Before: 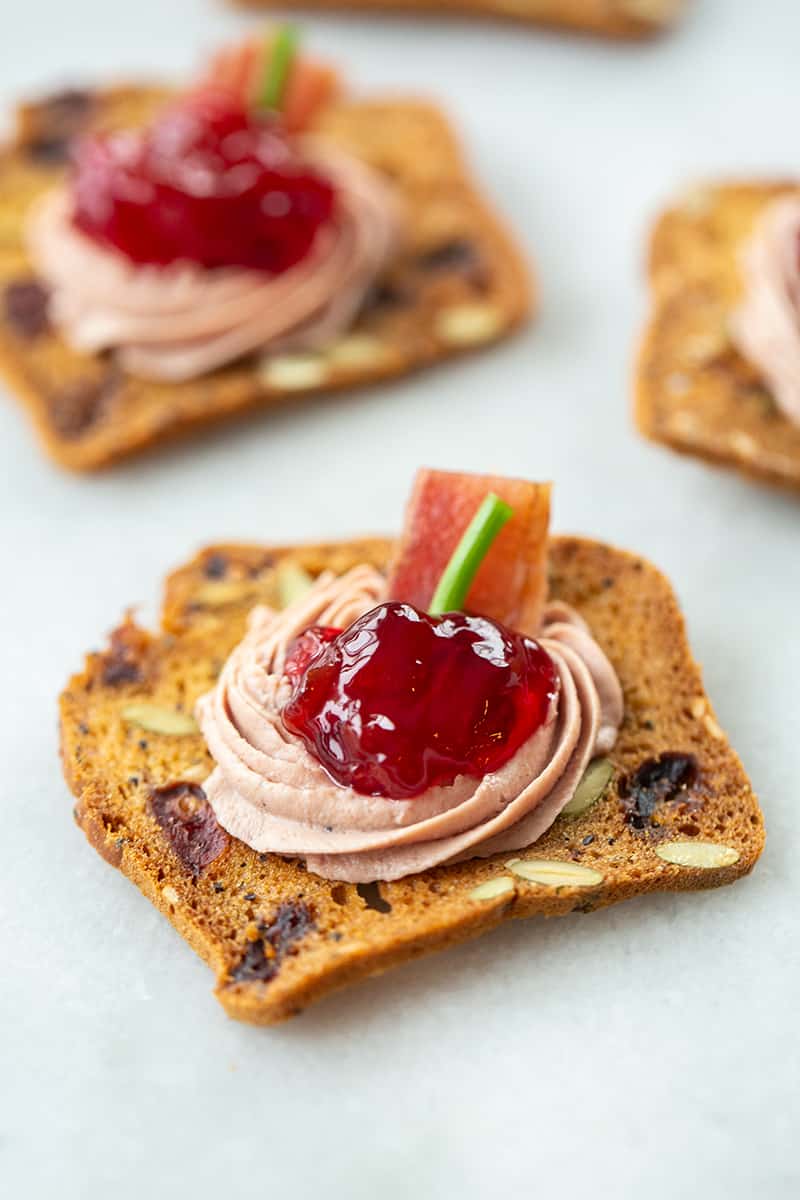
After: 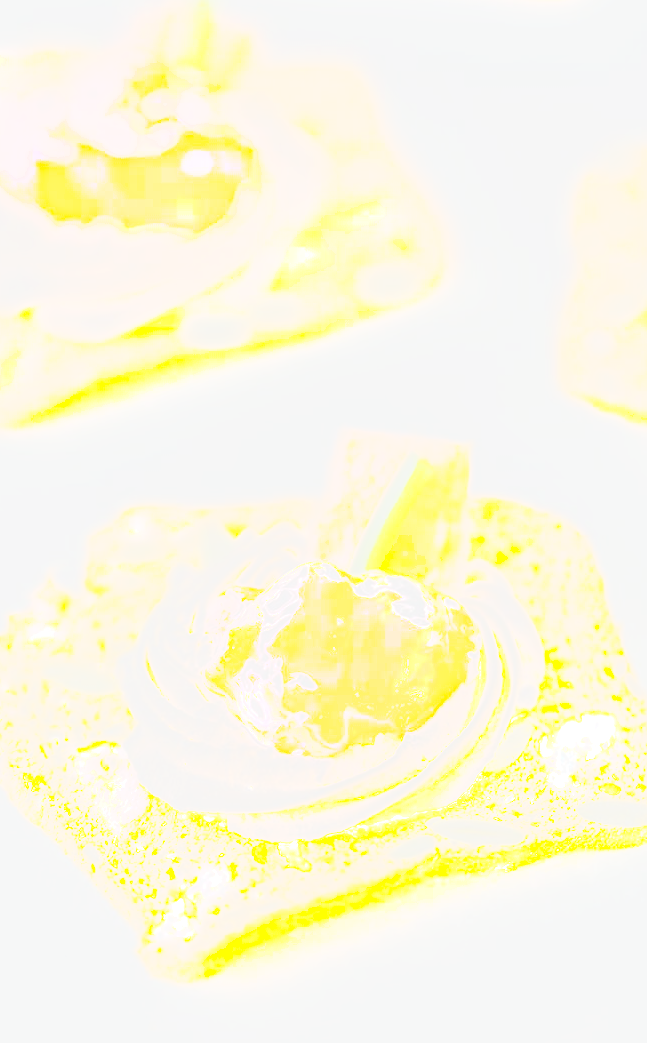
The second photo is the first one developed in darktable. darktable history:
bloom: size 70%, threshold 25%, strength 70%
exposure: exposure 2.25 EV, compensate highlight preservation false
haze removal: compatibility mode true, adaptive false
crop: left 9.929%, top 3.475%, right 9.188%, bottom 9.529%
base curve: curves: ch0 [(0, 0) (0.028, 0.03) (0.105, 0.232) (0.387, 0.748) (0.754, 0.968) (1, 1)], fusion 1, exposure shift 0.576, preserve colors none
shadows and highlights: shadows 35, highlights -35, soften with gaussian
levels: levels [0, 0.48, 0.961]
rgb levels: levels [[0.01, 0.419, 0.839], [0, 0.5, 1], [0, 0.5, 1]]
